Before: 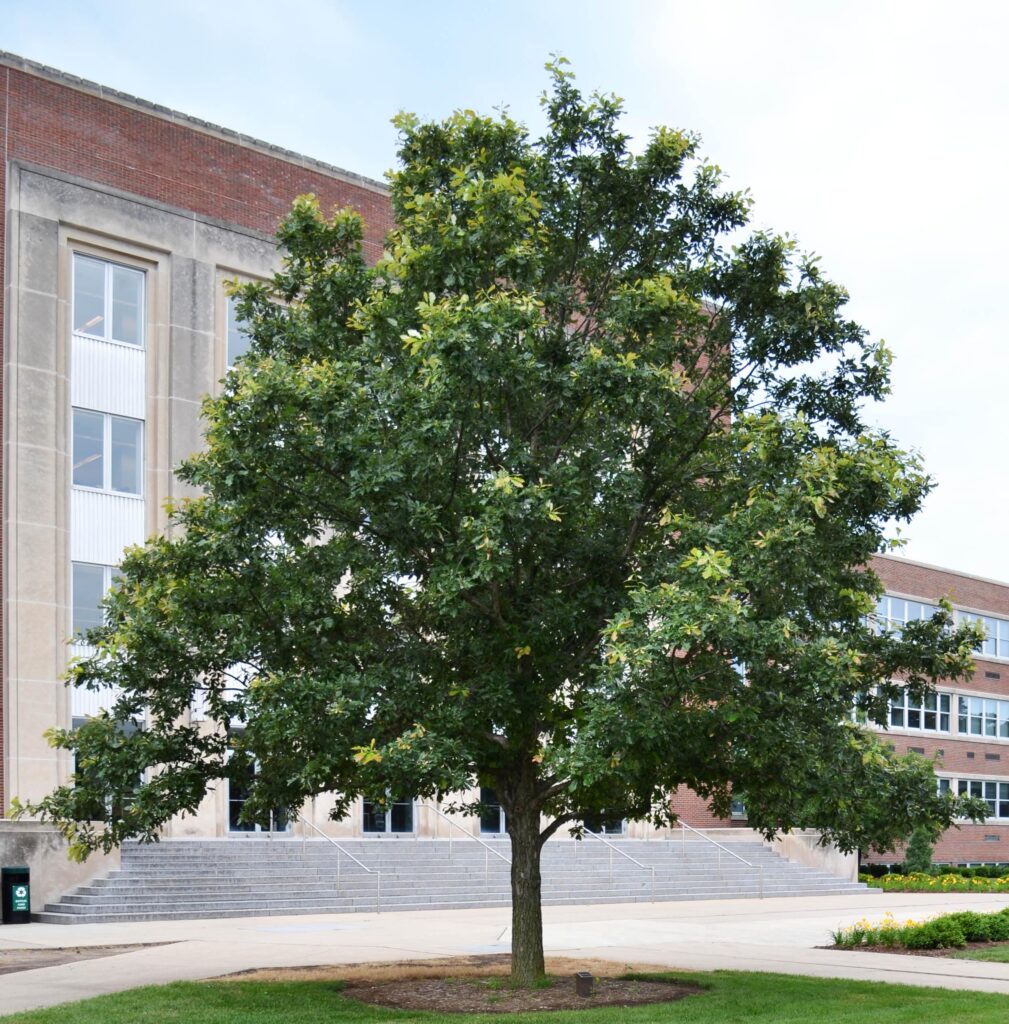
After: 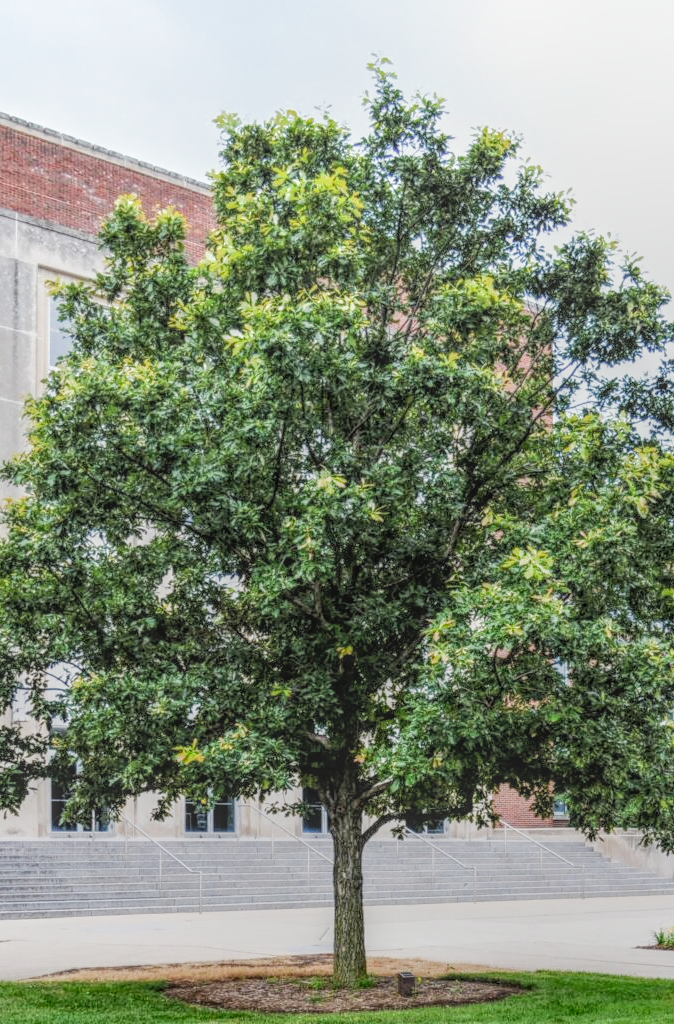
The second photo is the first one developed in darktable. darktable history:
exposure: black level correction 0, exposure 1 EV, compensate highlight preservation false
local contrast: highlights 20%, shadows 30%, detail 200%, midtone range 0.2
bloom: size 3%, threshold 100%, strength 0%
crop and rotate: left 17.732%, right 15.423%
filmic rgb: black relative exposure -5 EV, hardness 2.88, contrast 1.3, highlights saturation mix -30%
